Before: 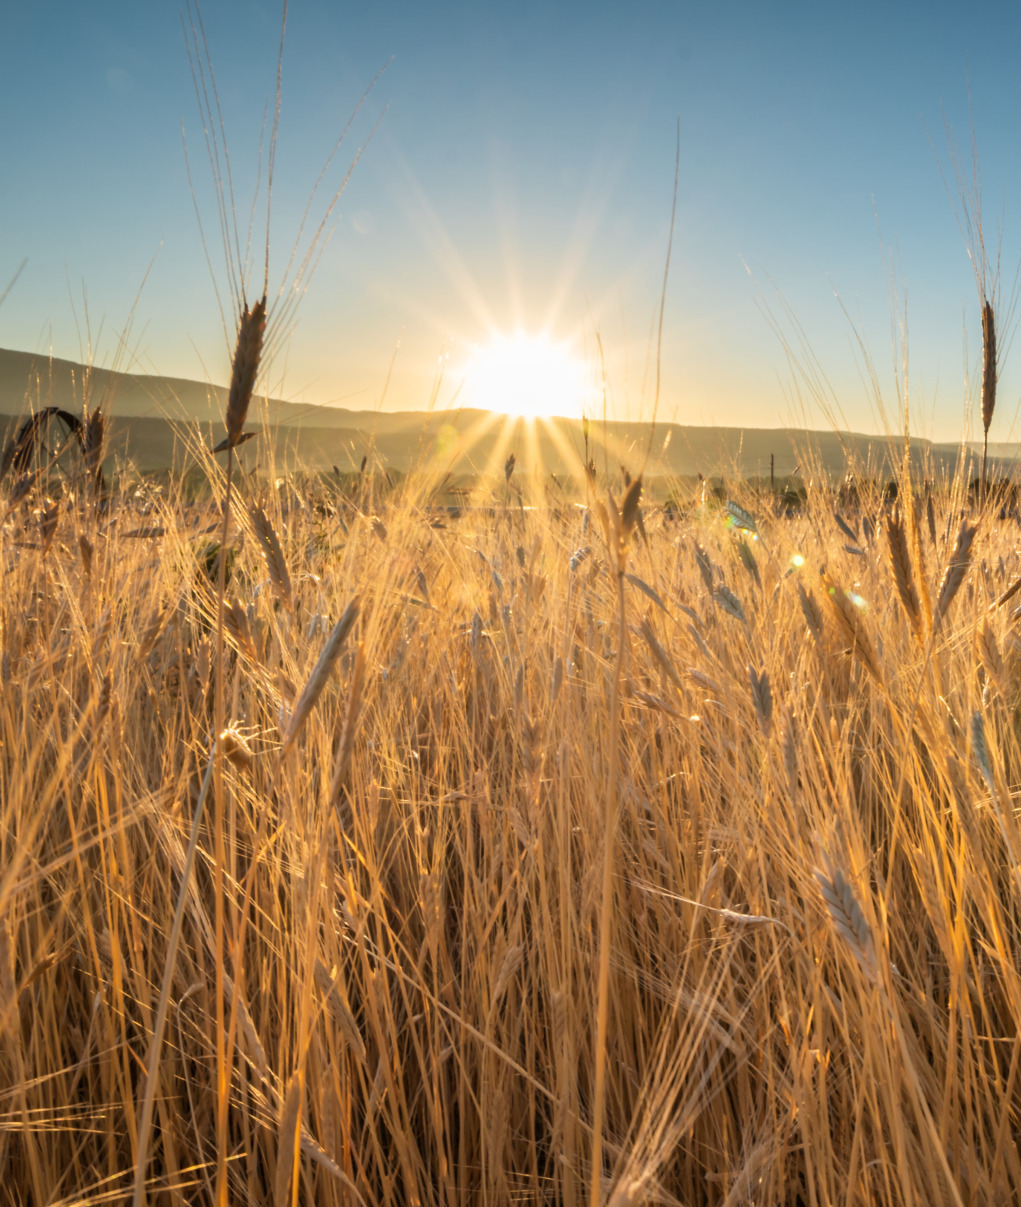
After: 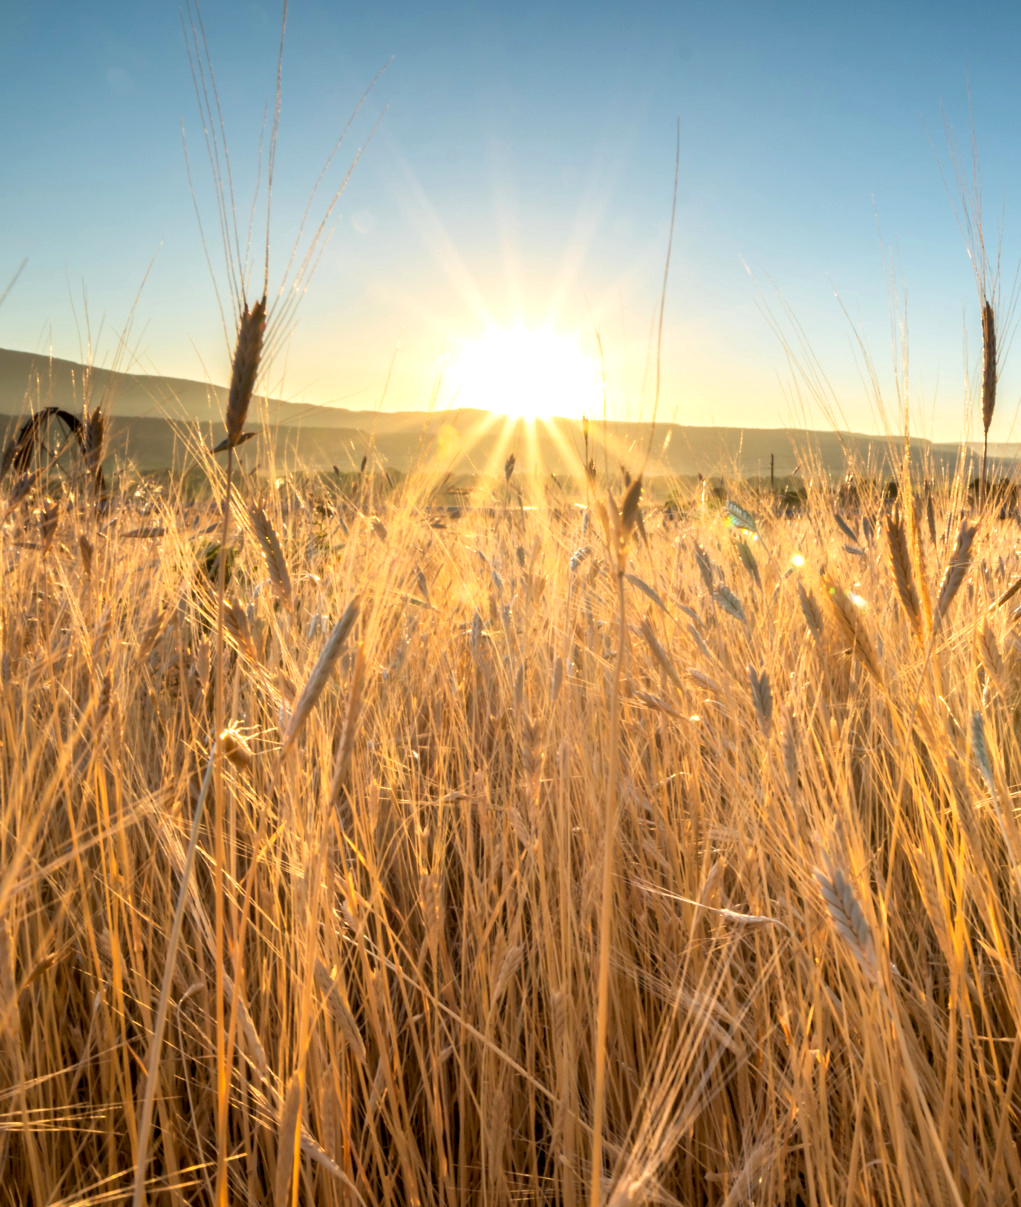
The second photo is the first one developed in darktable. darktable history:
exposure: black level correction 0.005, exposure 0.411 EV, compensate highlight preservation false
